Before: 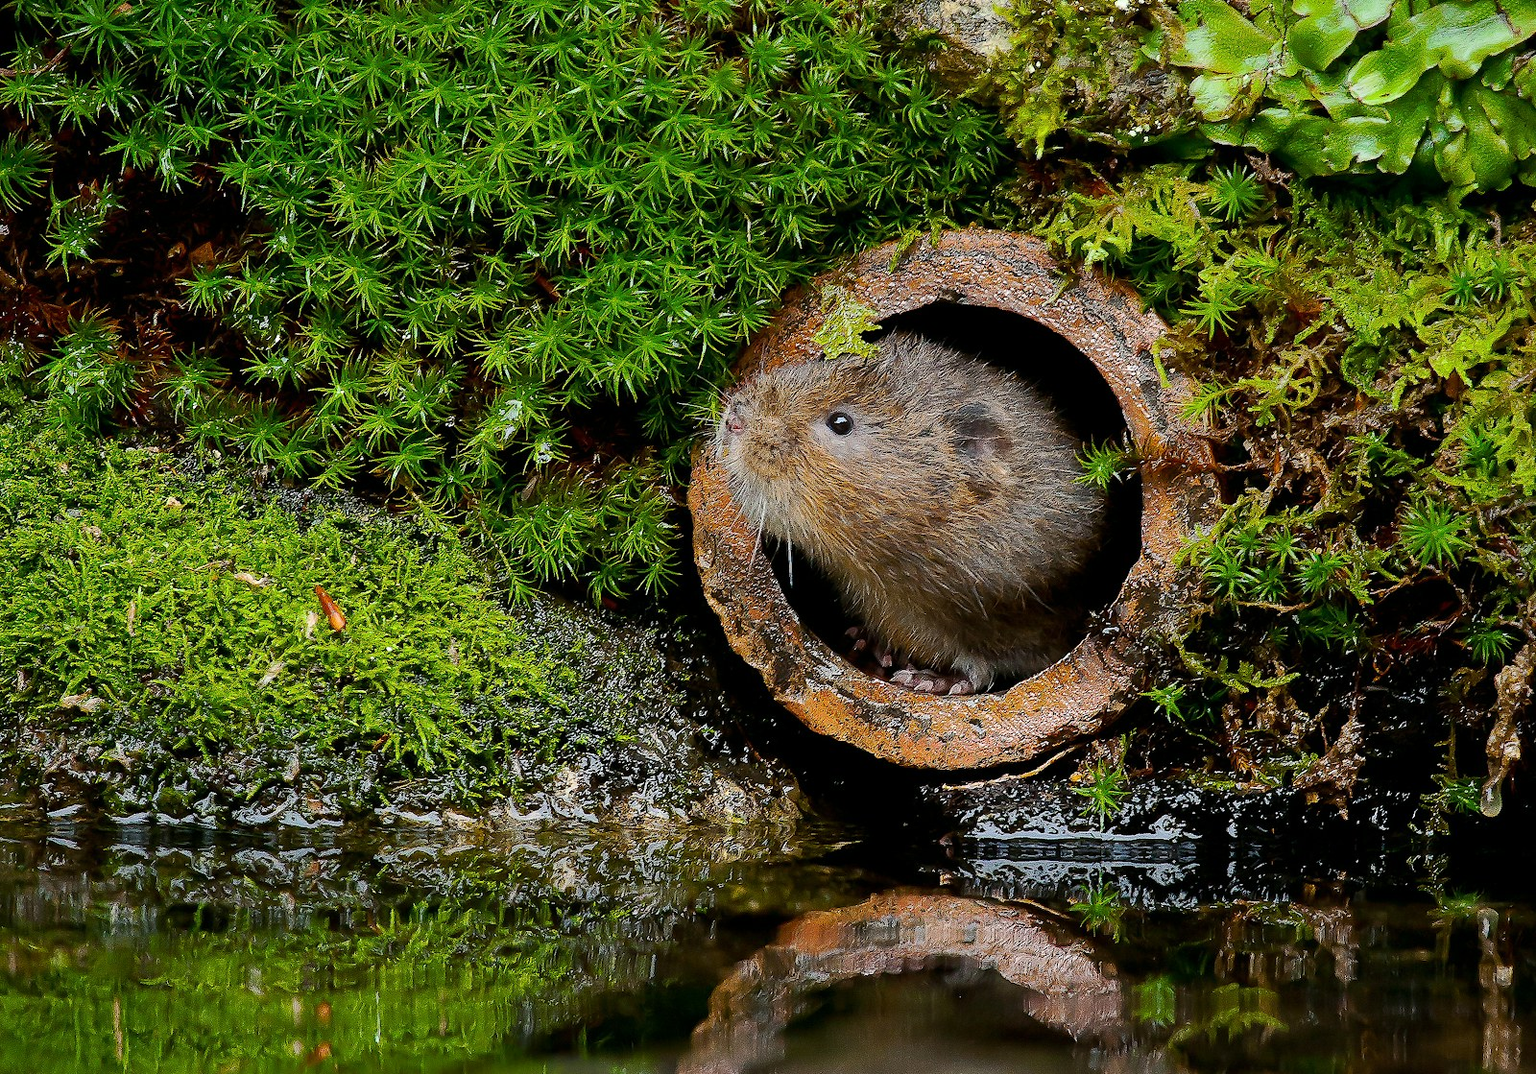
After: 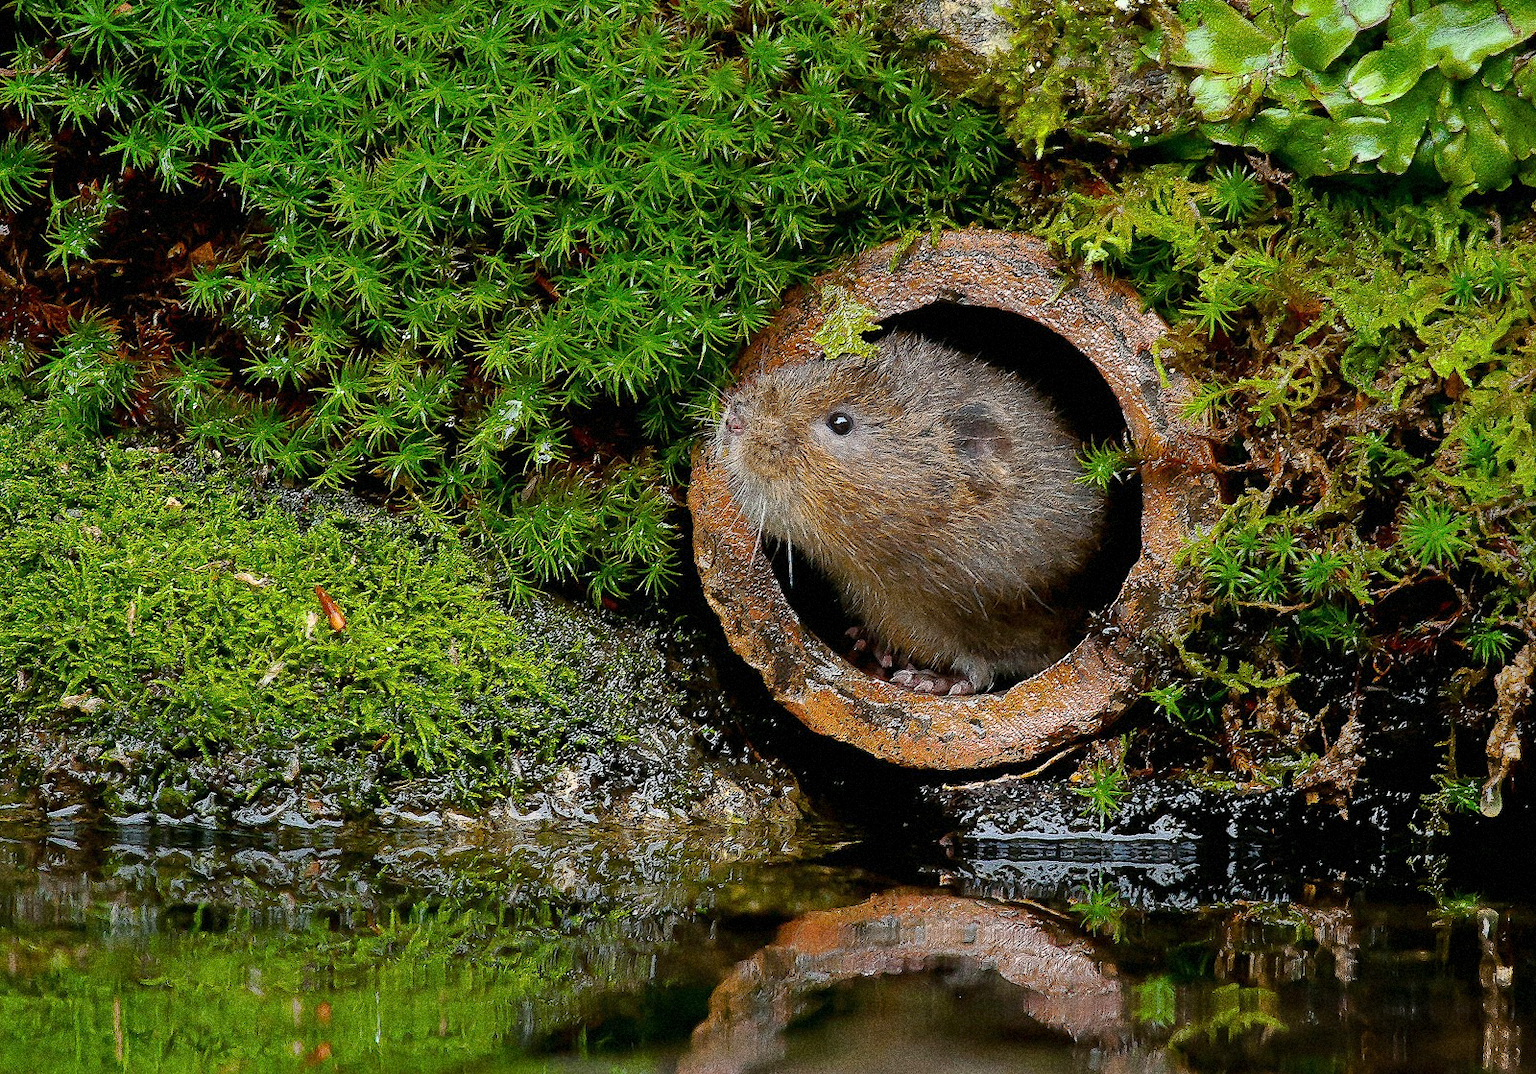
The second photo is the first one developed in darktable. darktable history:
tone equalizer: -7 EV -0.63 EV, -6 EV 1 EV, -5 EV -0.45 EV, -4 EV 0.43 EV, -3 EV 0.41 EV, -2 EV 0.15 EV, -1 EV -0.15 EV, +0 EV -0.39 EV, smoothing diameter 25%, edges refinement/feathering 10, preserve details guided filter
grain: coarseness 14.49 ISO, strength 48.04%, mid-tones bias 35%
